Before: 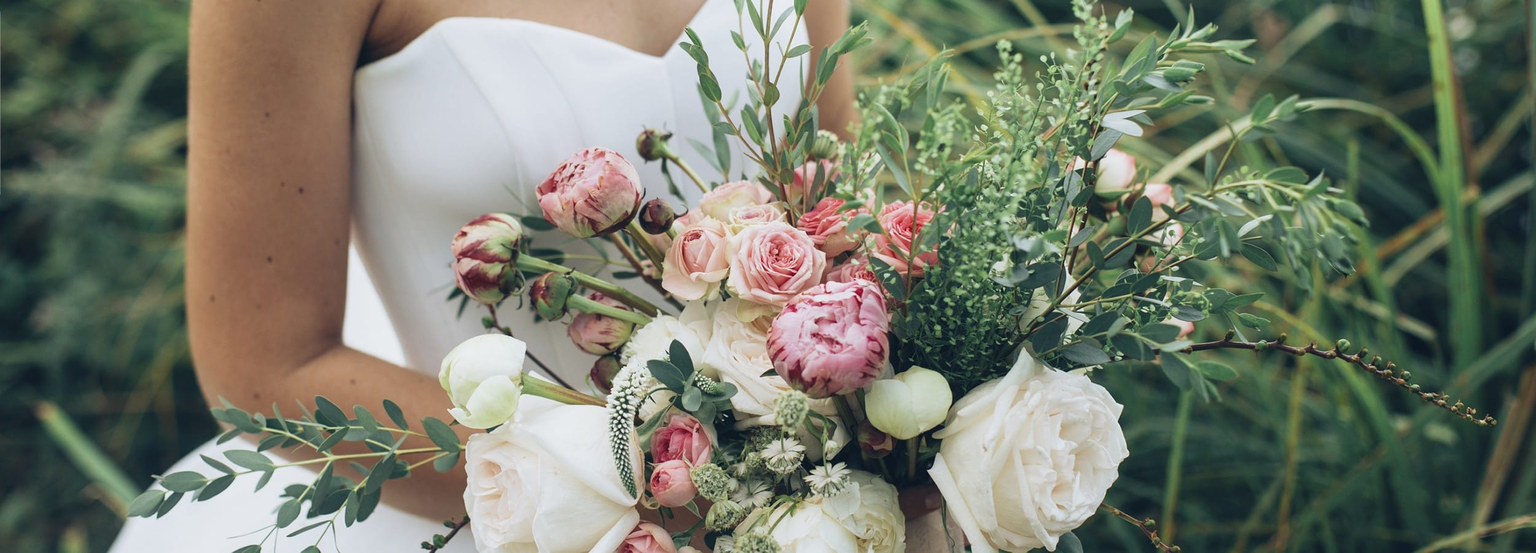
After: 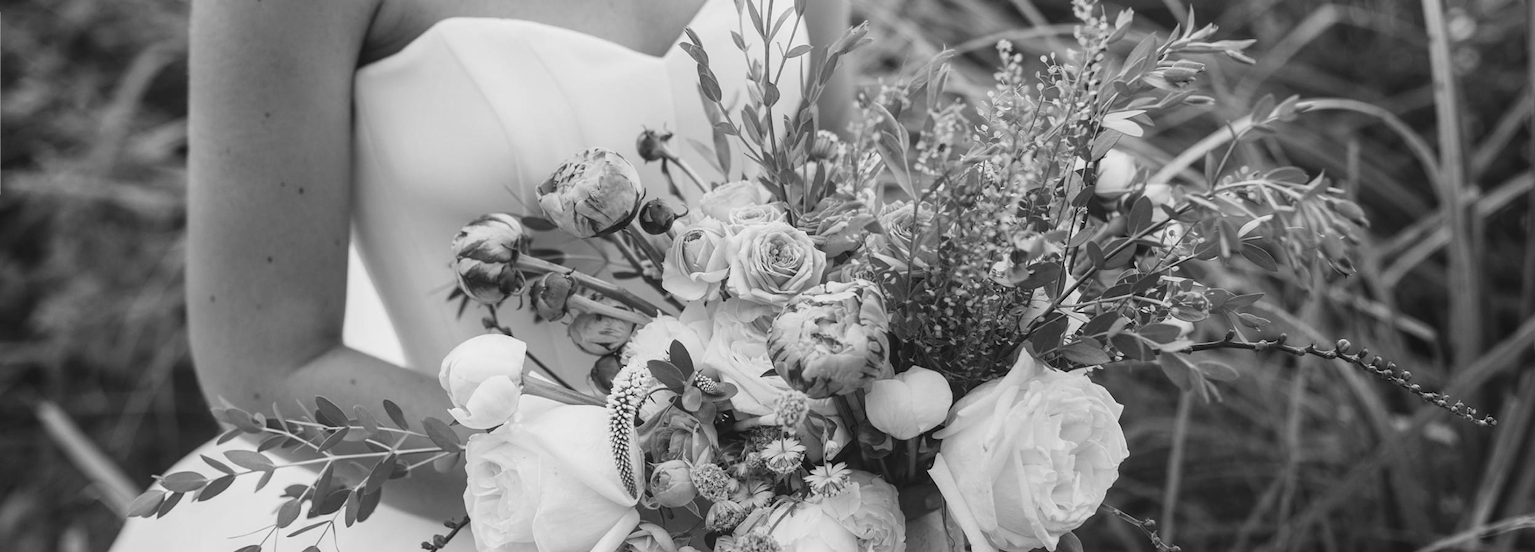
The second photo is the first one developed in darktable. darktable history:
monochrome: on, module defaults
local contrast: detail 110%
